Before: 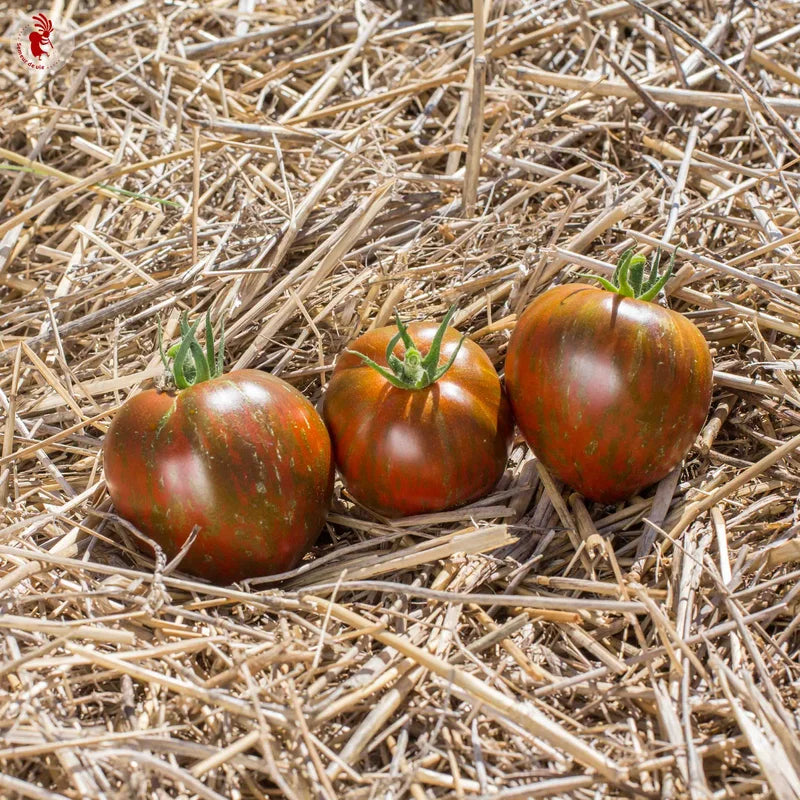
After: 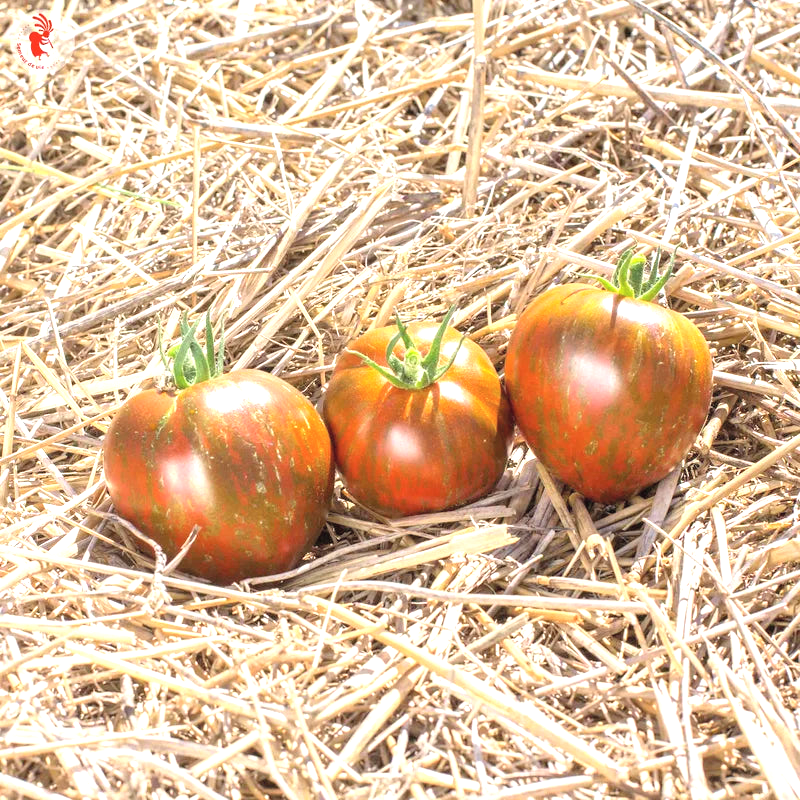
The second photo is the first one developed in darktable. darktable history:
contrast brightness saturation: brightness 0.147
exposure: black level correction 0, exposure 1.107 EV, compensate highlight preservation false
